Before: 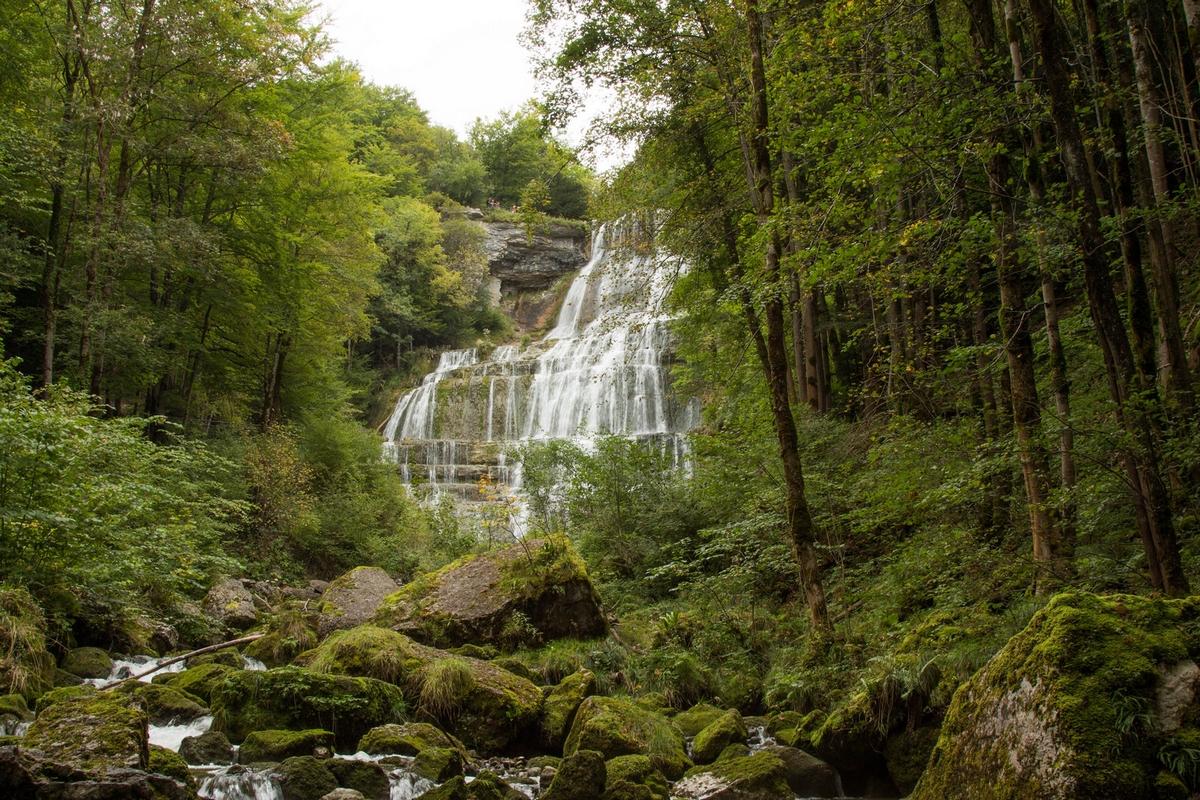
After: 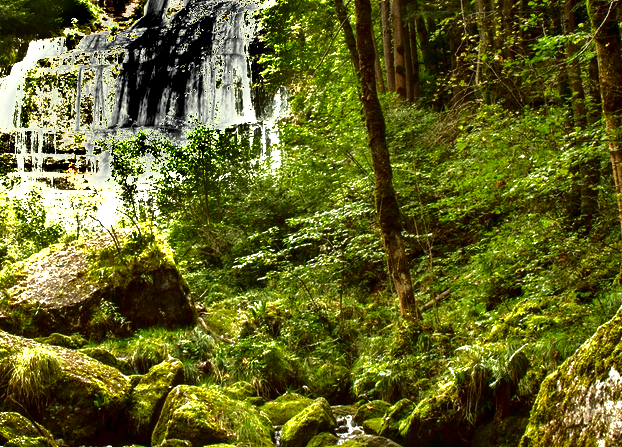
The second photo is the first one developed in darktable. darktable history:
base curve: curves: ch0 [(0, 0) (0.235, 0.266) (0.503, 0.496) (0.786, 0.72) (1, 1)]
crop: left 34.39%, top 38.904%, right 13.722%, bottom 5.142%
color correction: highlights a* -4.3, highlights b* 6.51
shadows and highlights: highlights color adjustment 41.89%, soften with gaussian
contrast brightness saturation: brightness -0.528
exposure: exposure 2.201 EV, compensate highlight preservation false
